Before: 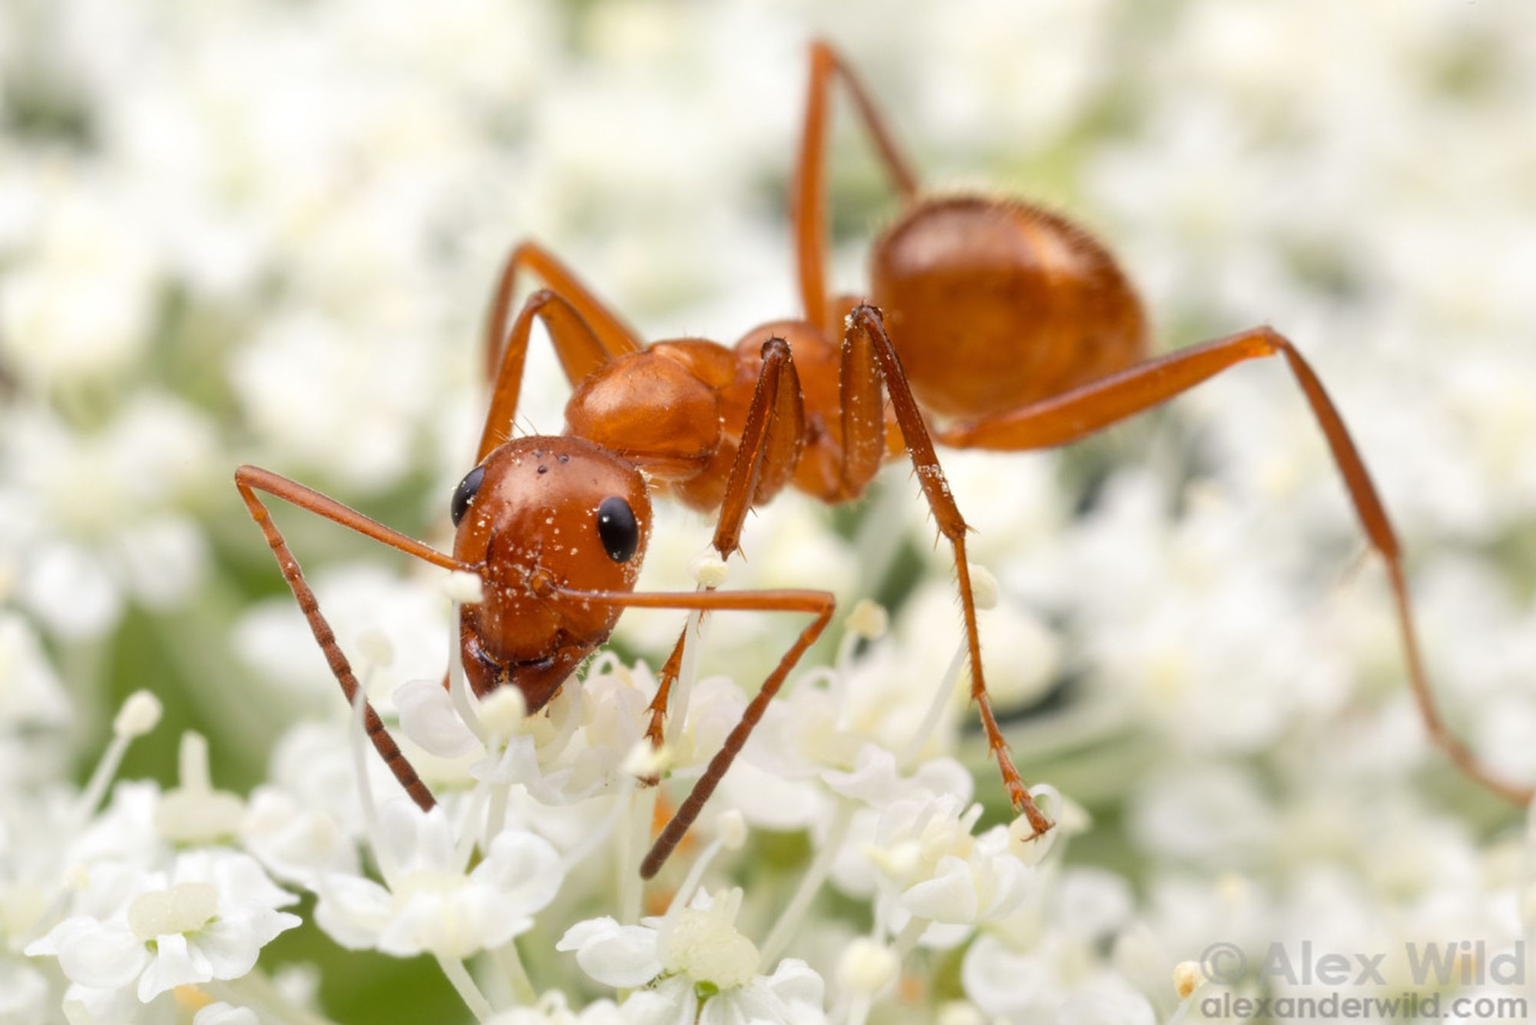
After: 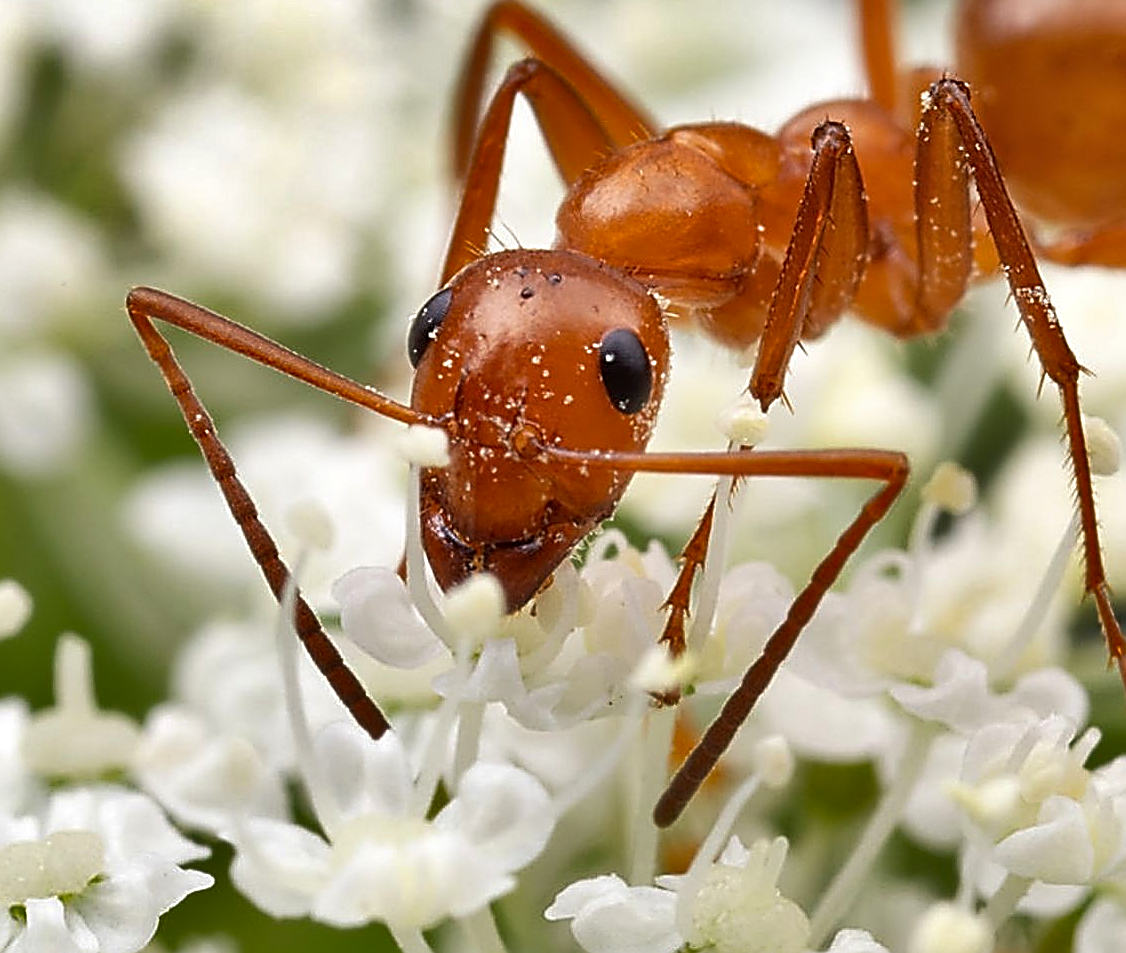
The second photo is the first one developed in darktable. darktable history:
crop: left 8.966%, top 23.852%, right 34.699%, bottom 4.703%
sharpen: amount 2
shadows and highlights: shadows 30.63, highlights -63.22, shadows color adjustment 98%, highlights color adjustment 58.61%, soften with gaussian
